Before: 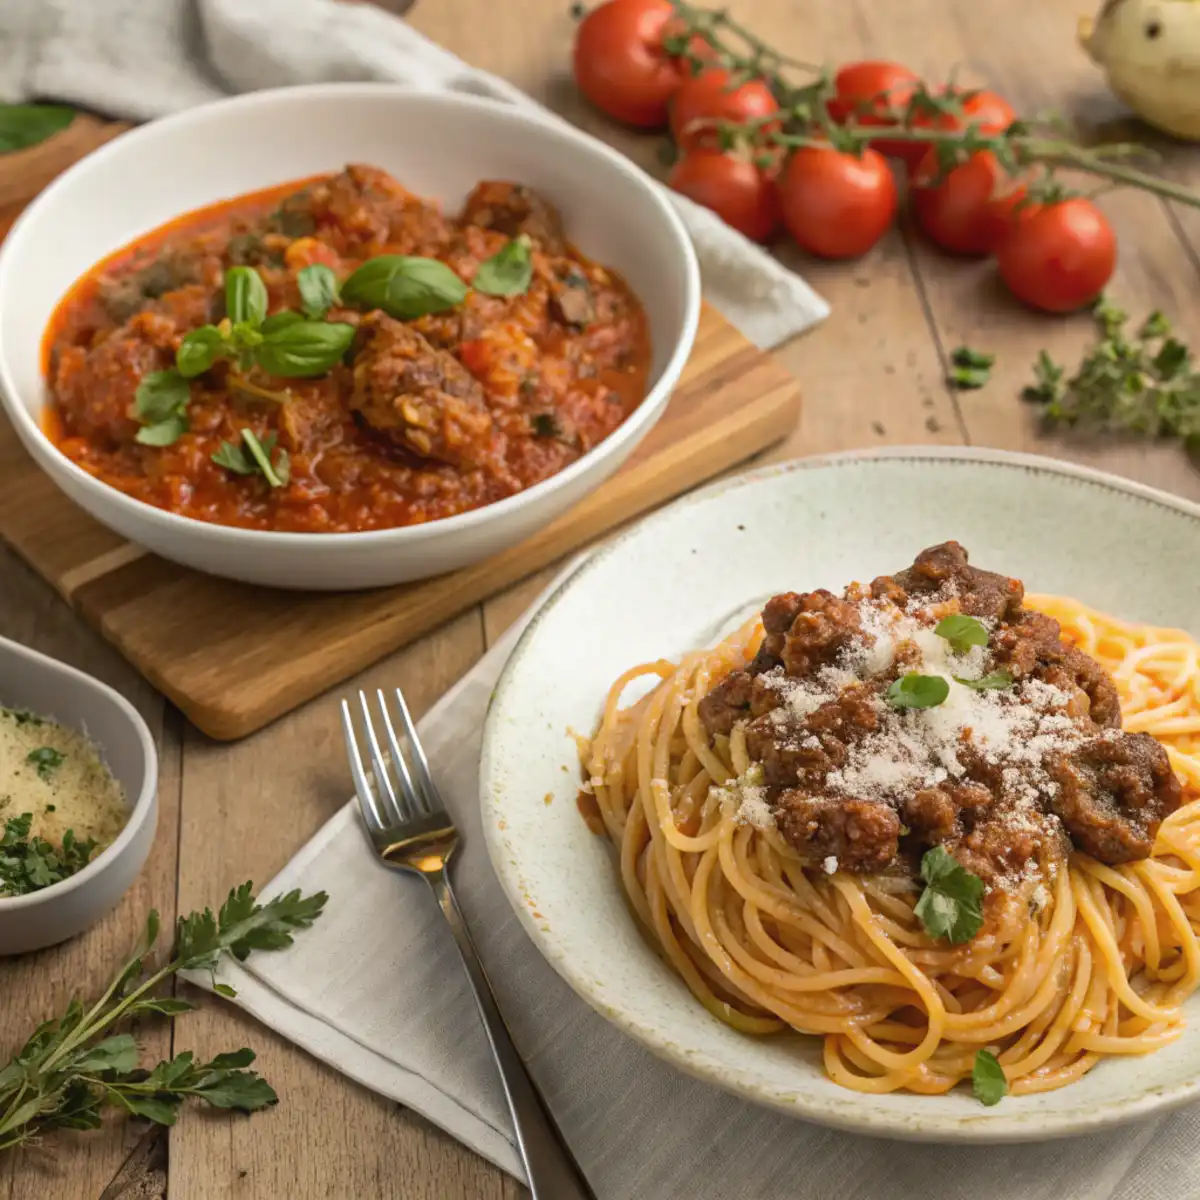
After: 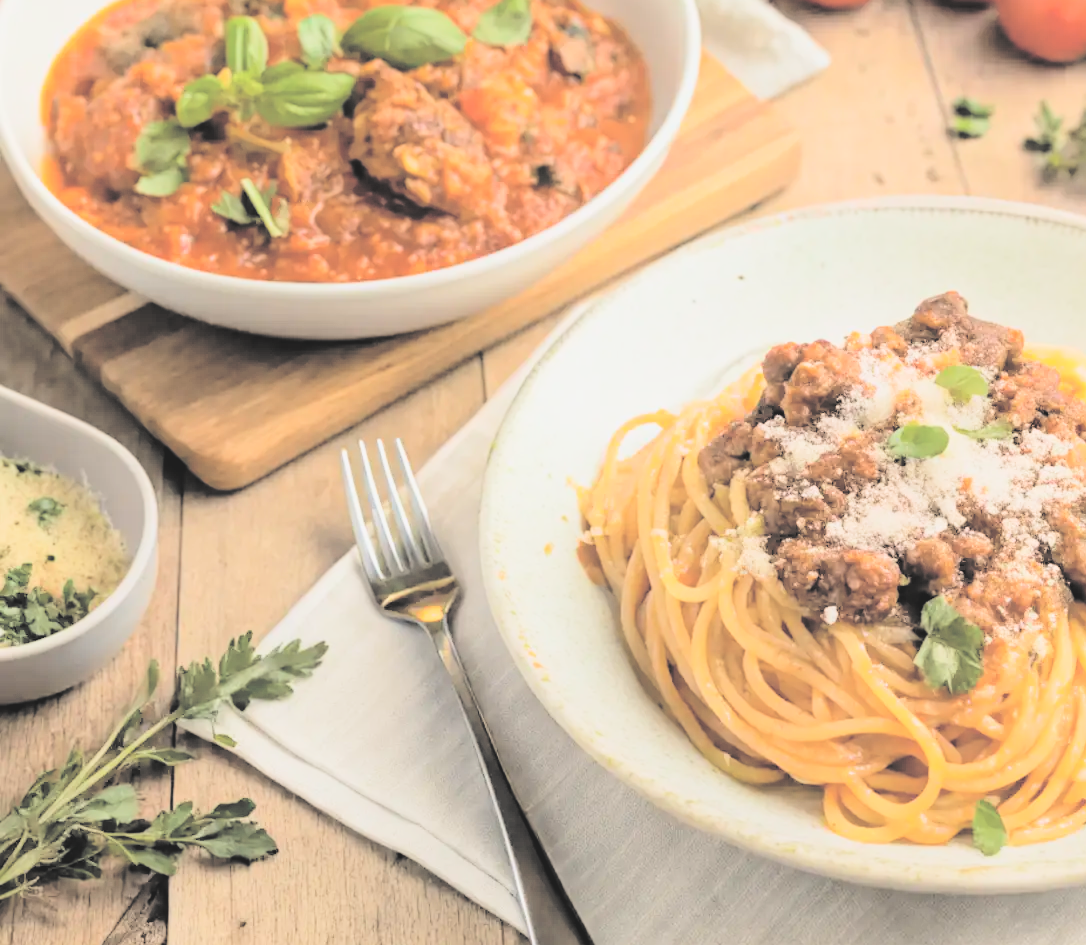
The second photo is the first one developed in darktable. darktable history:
filmic rgb: black relative exposure -5 EV, hardness 2.88, contrast 1.3, highlights saturation mix -30%
crop: top 20.916%, right 9.437%, bottom 0.316%
contrast brightness saturation: brightness 1
